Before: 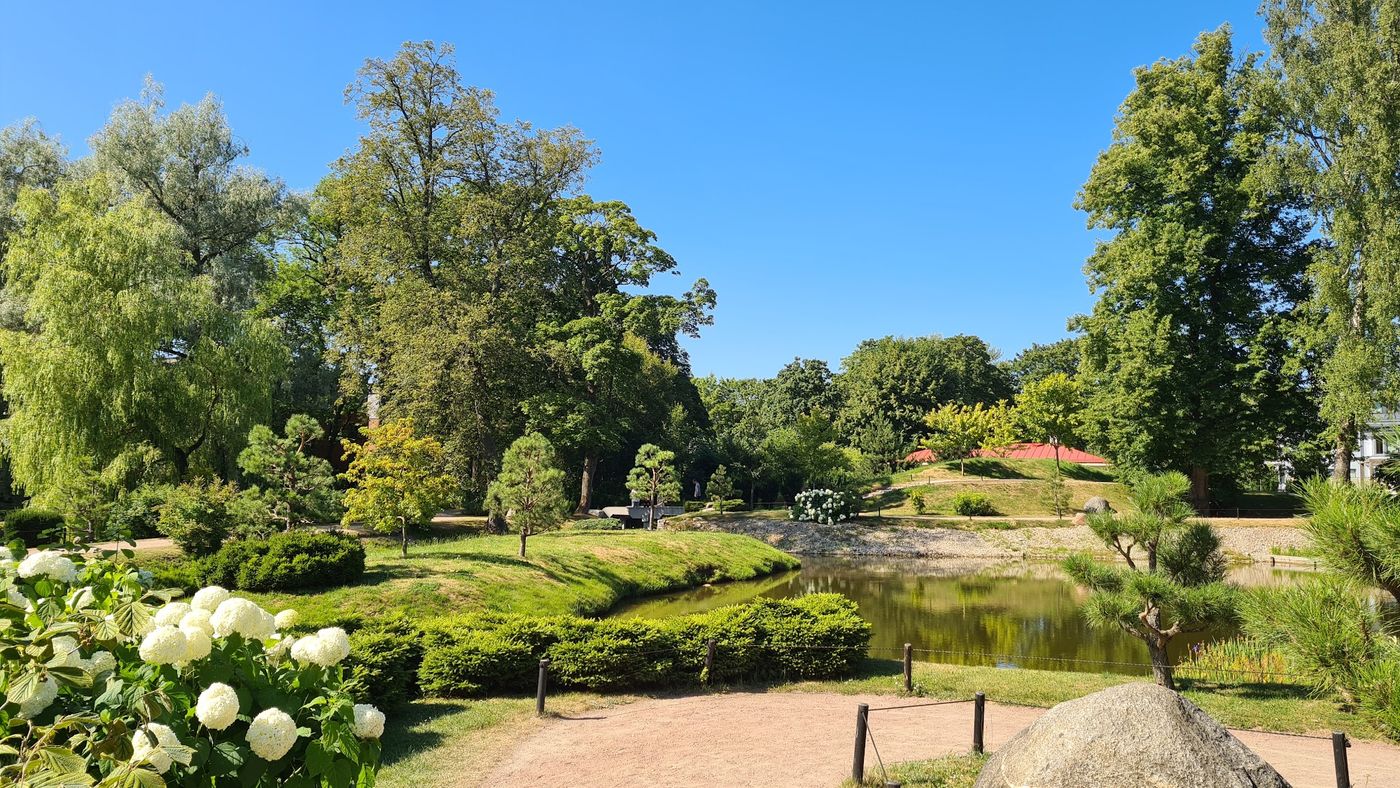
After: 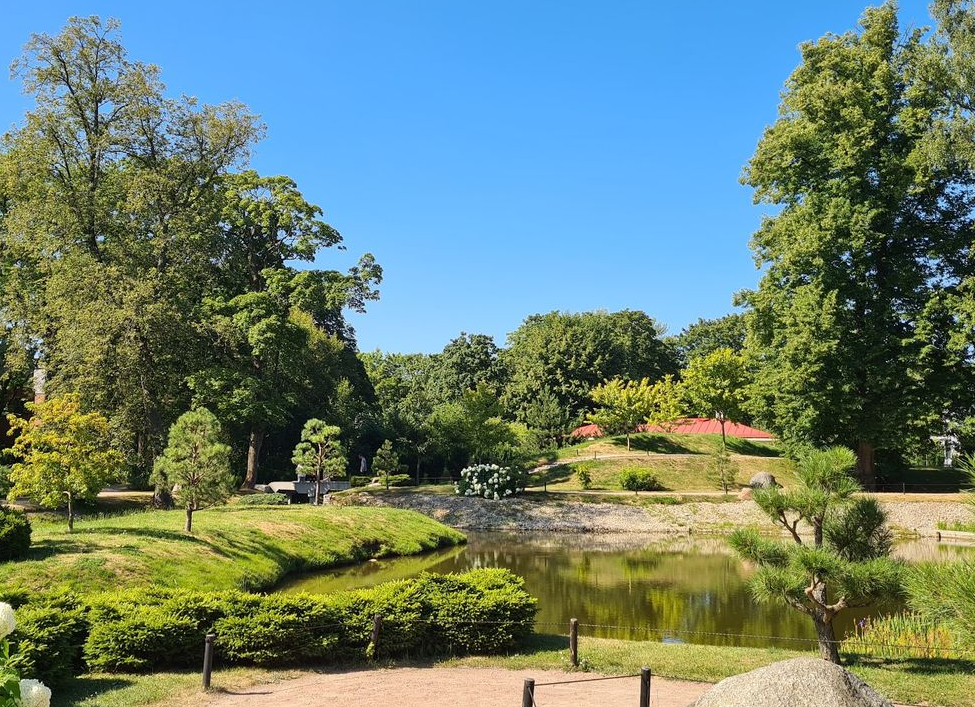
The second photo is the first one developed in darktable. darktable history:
crop and rotate: left 23.88%, top 3.321%, right 6.428%, bottom 6.926%
